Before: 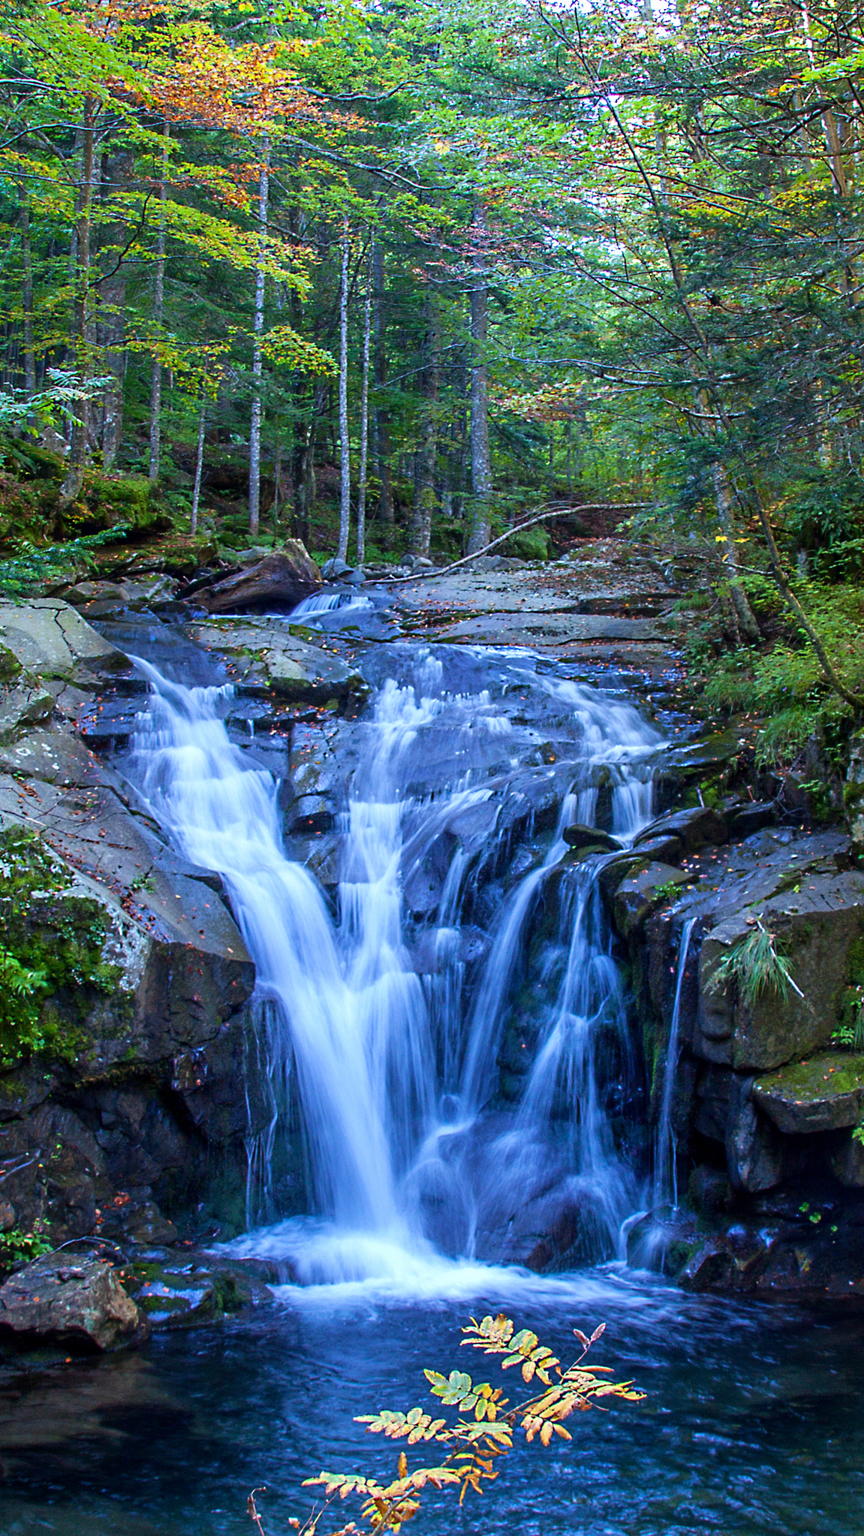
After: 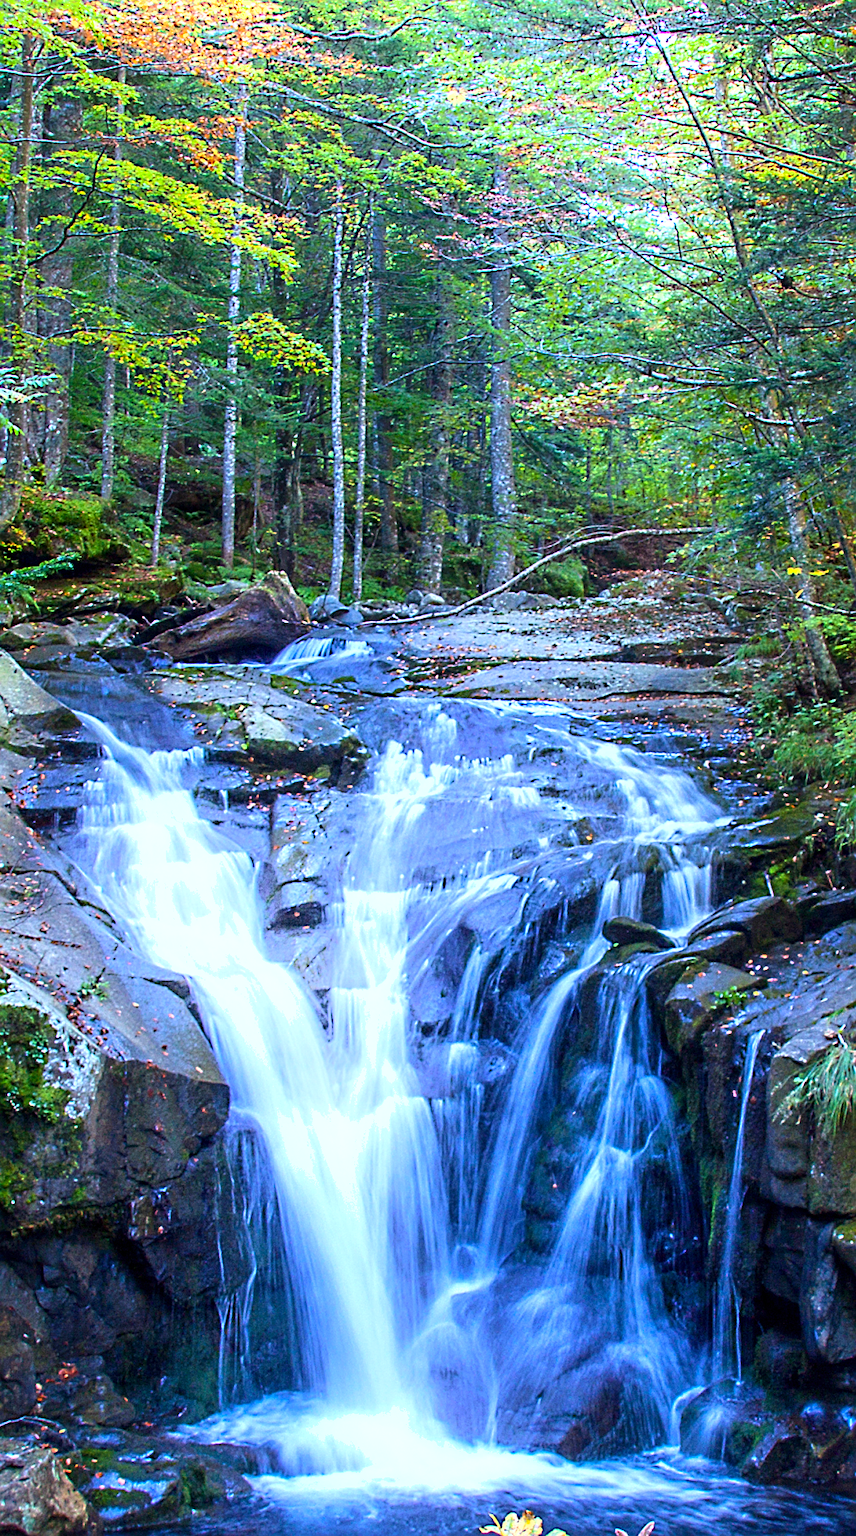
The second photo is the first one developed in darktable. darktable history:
shadows and highlights: shadows -22.03, highlights 98.46, soften with gaussian
crop and rotate: left 7.653%, top 4.437%, right 10.545%, bottom 13.049%
exposure: exposure 0.67 EV, compensate highlight preservation false
sharpen: on, module defaults
